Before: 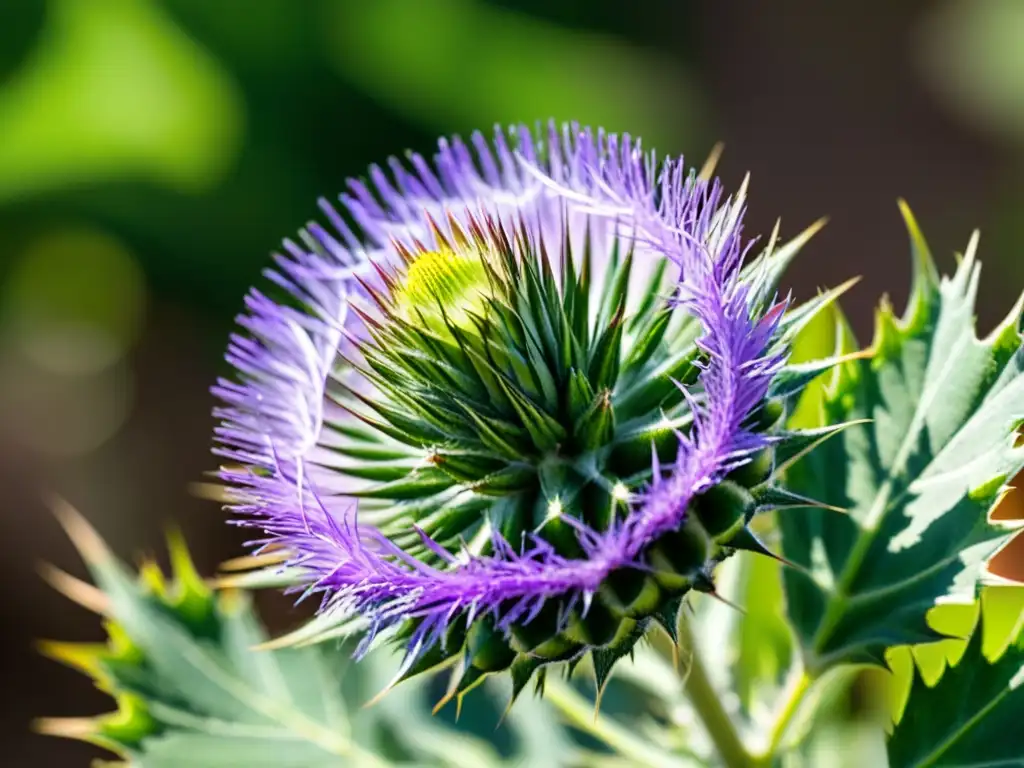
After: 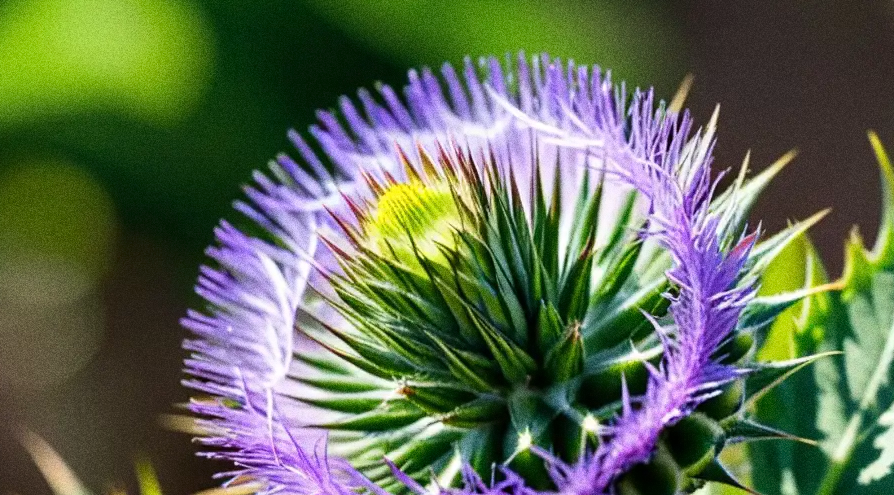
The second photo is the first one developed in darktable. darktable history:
grain: coarseness 0.09 ISO, strength 40%
crop: left 3.015%, top 8.969%, right 9.647%, bottom 26.457%
white balance: emerald 1
